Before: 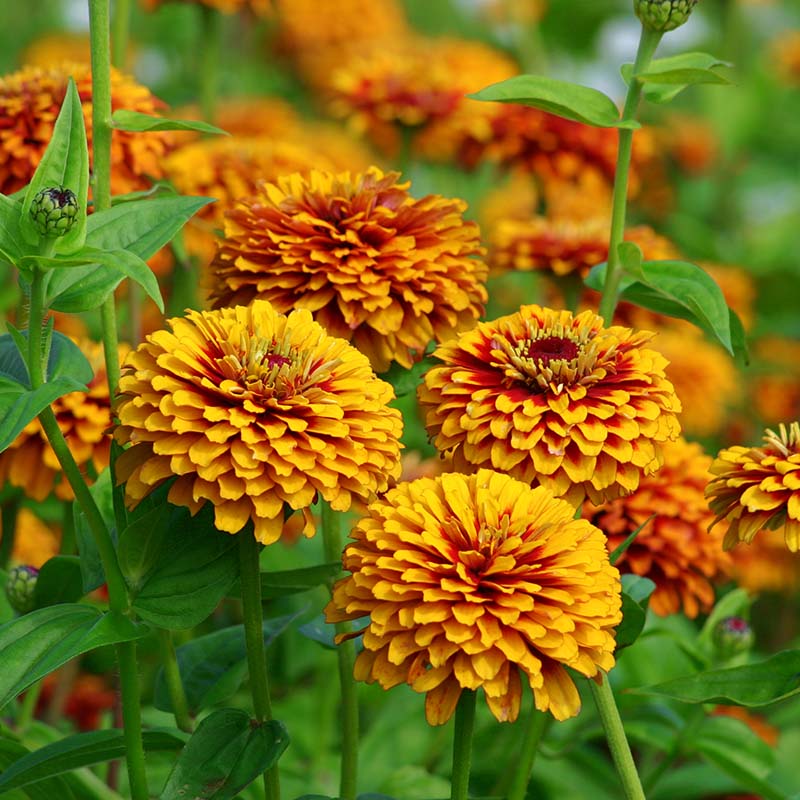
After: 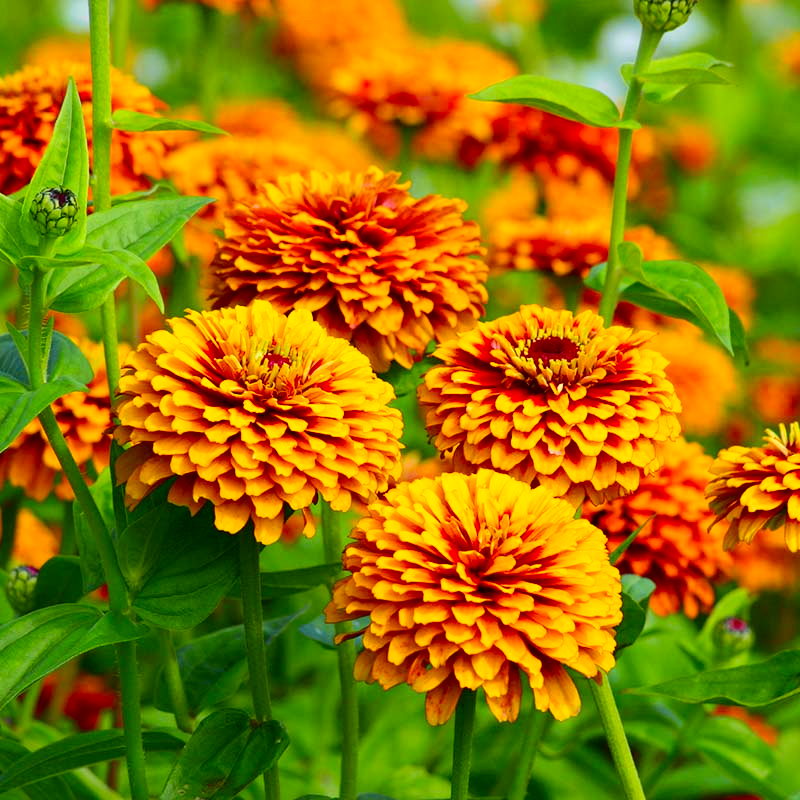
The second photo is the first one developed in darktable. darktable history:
color balance: output saturation 120%
tone curve: curves: ch0 [(0, 0) (0.131, 0.116) (0.316, 0.345) (0.501, 0.584) (0.629, 0.732) (0.812, 0.888) (1, 0.974)]; ch1 [(0, 0) (0.366, 0.367) (0.475, 0.462) (0.494, 0.496) (0.504, 0.499) (0.553, 0.584) (1, 1)]; ch2 [(0, 0) (0.333, 0.346) (0.375, 0.375) (0.424, 0.43) (0.476, 0.492) (0.502, 0.502) (0.533, 0.556) (0.566, 0.599) (0.614, 0.653) (1, 1)], color space Lab, independent channels, preserve colors none
